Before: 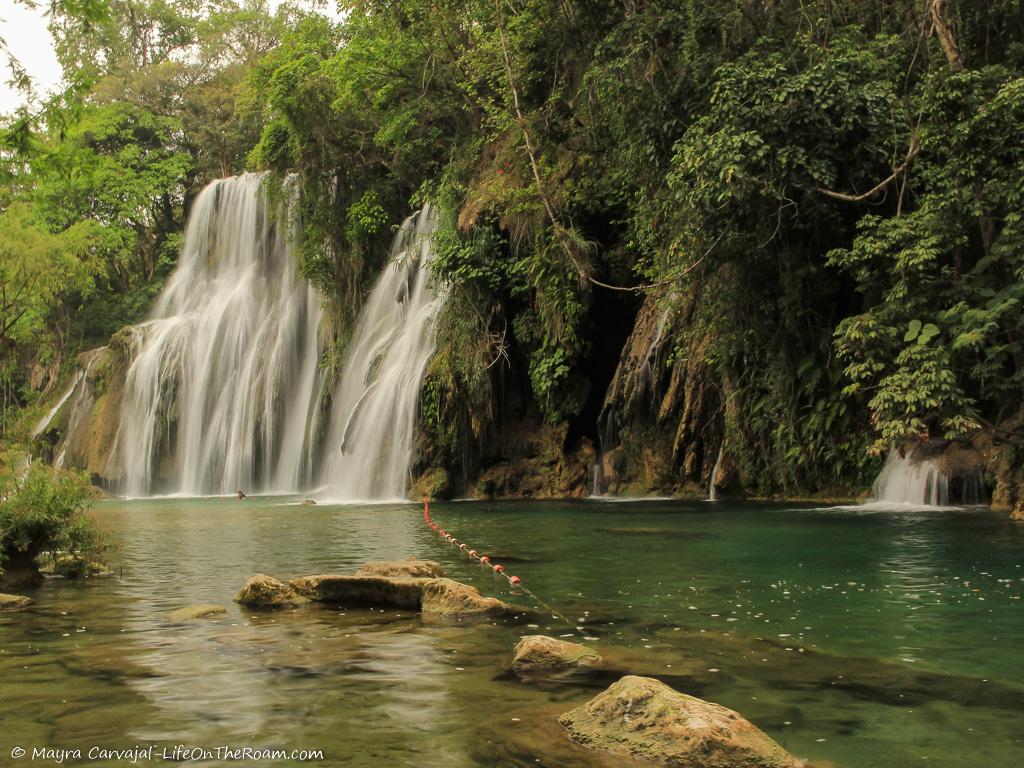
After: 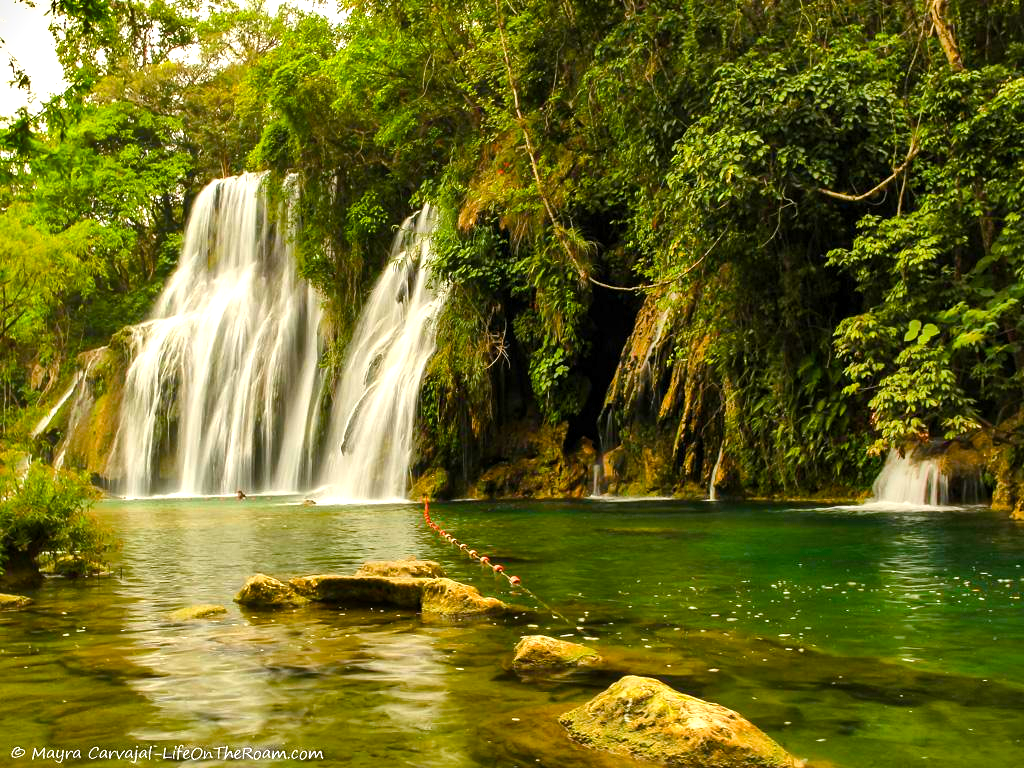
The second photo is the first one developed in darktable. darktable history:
exposure: black level correction 0.001, exposure 0.5 EV, compensate exposure bias true, compensate highlight preservation false
shadows and highlights: soften with gaussian
color balance rgb: linear chroma grading › global chroma 9.028%, perceptual saturation grading › global saturation 34.716%, perceptual saturation grading › highlights -25.511%, perceptual saturation grading › shadows 50.167%, perceptual brilliance grading › highlights 13.158%, perceptual brilliance grading › mid-tones 8.175%, perceptual brilliance grading › shadows -16.676%, global vibrance 20%
